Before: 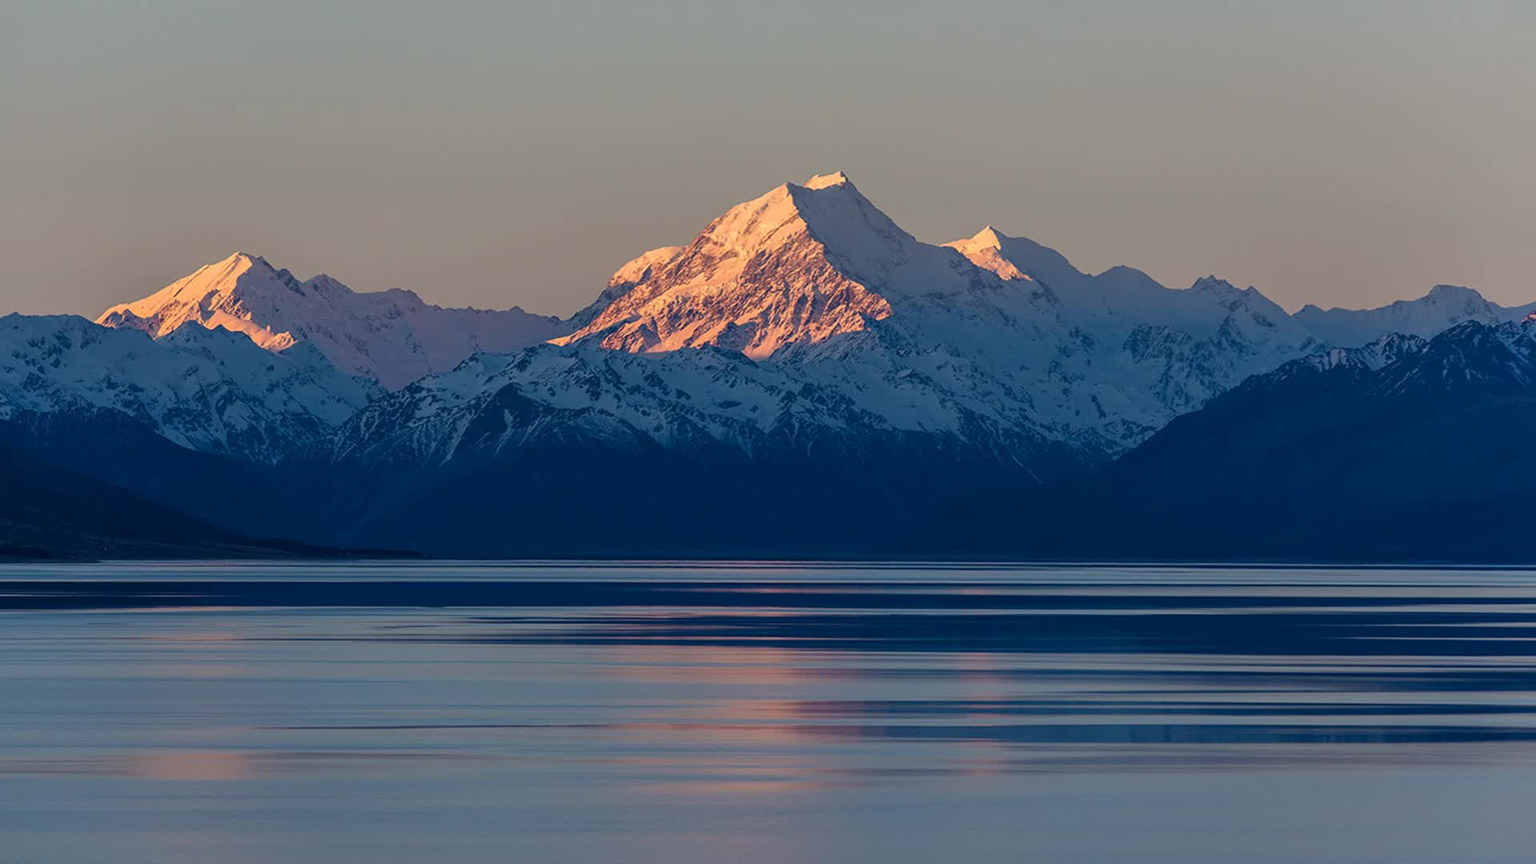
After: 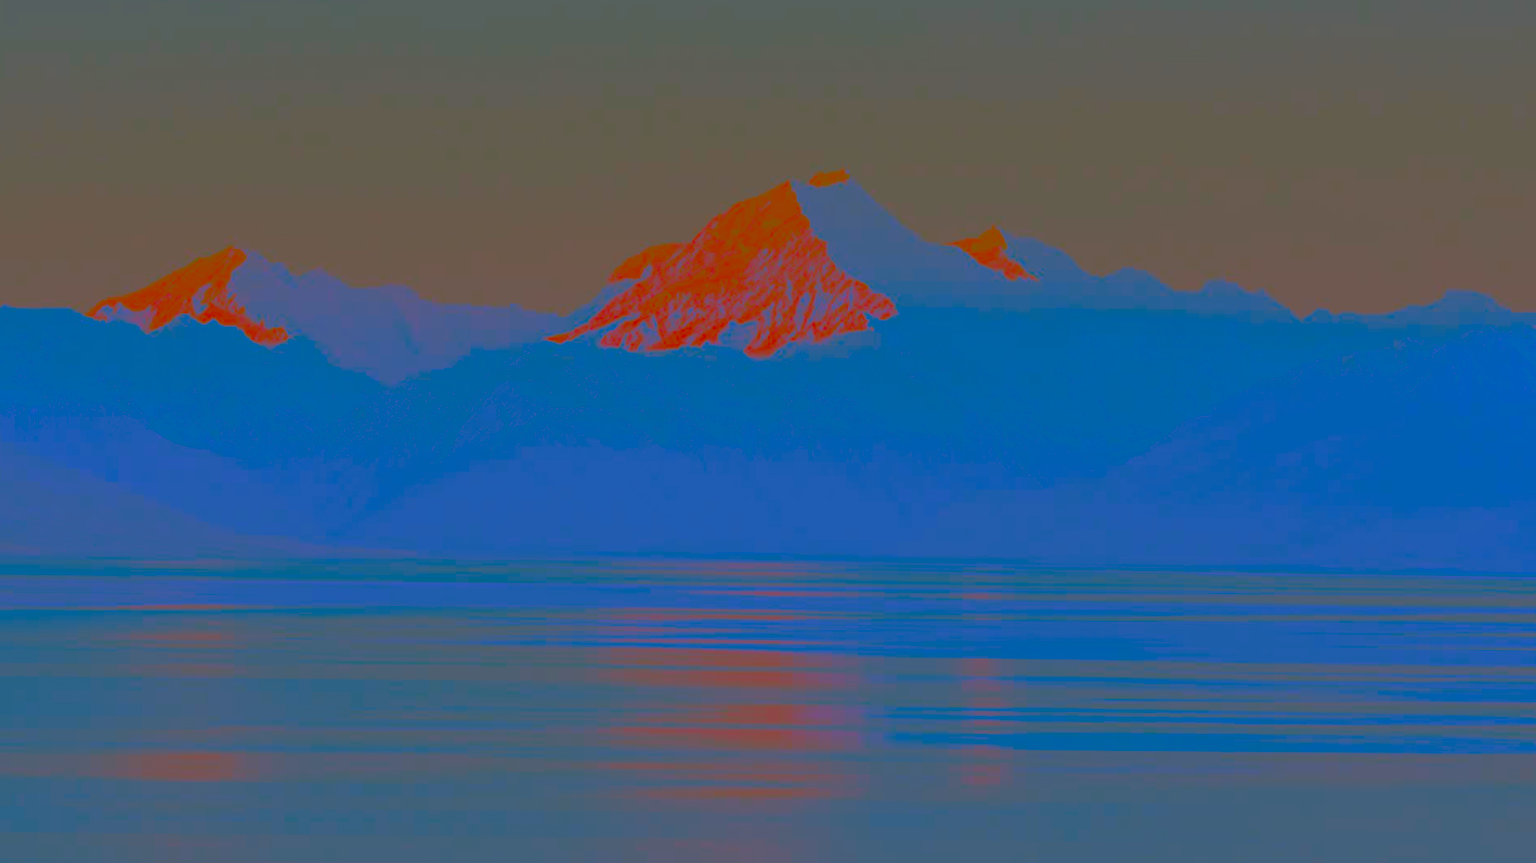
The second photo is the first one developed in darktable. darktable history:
crop and rotate: angle -0.5°
contrast brightness saturation: contrast -0.99, brightness -0.17, saturation 0.75
